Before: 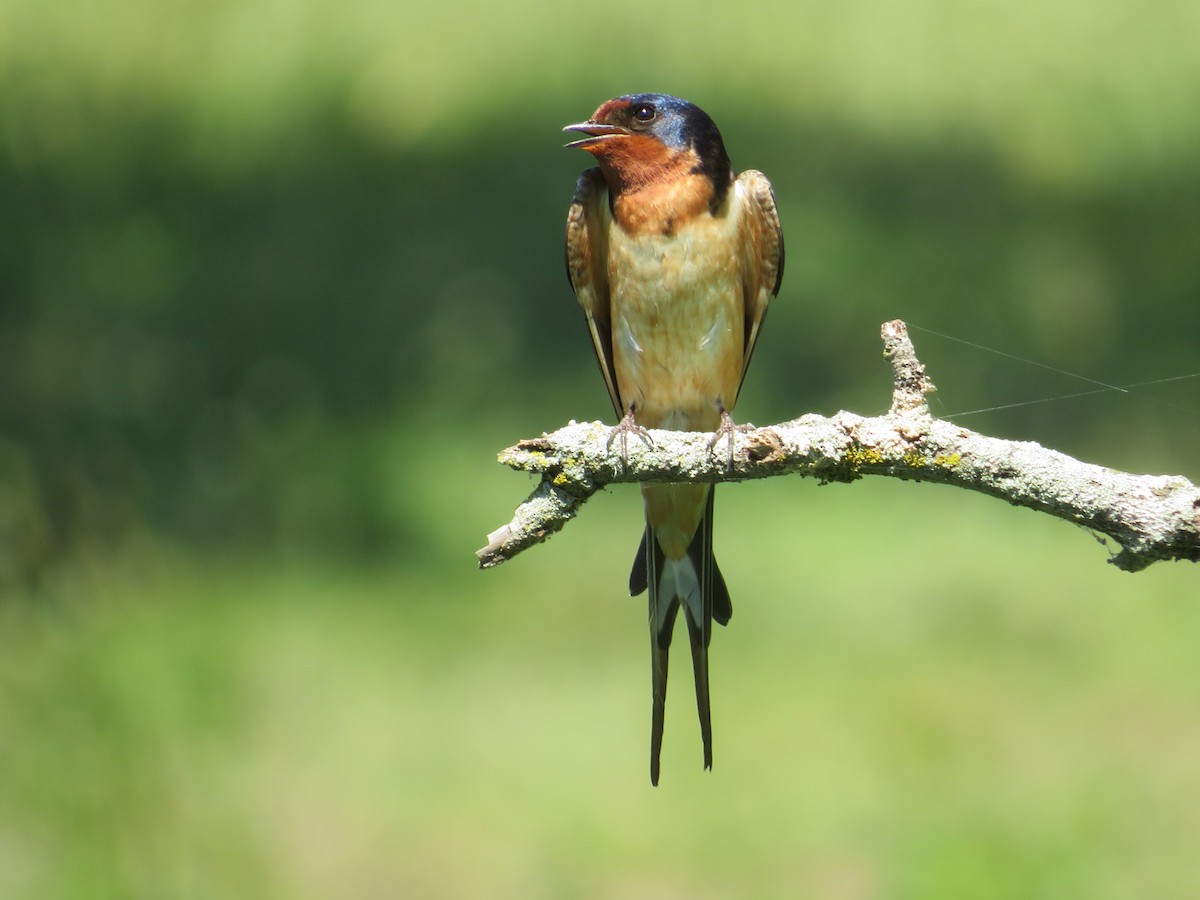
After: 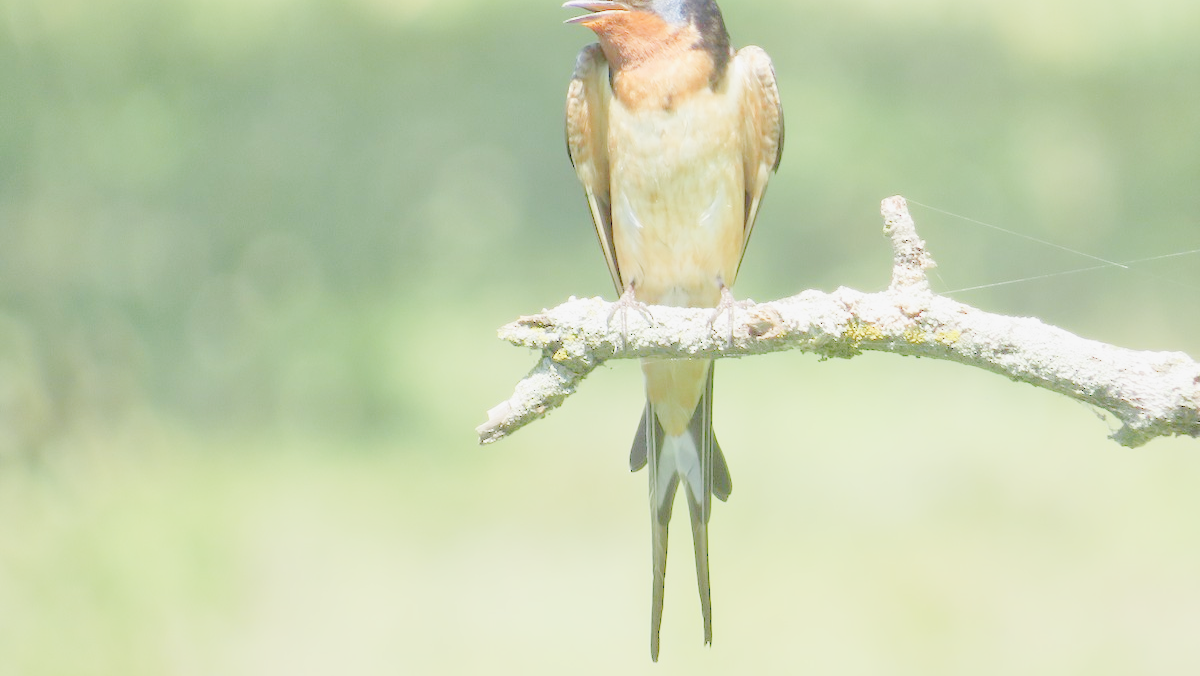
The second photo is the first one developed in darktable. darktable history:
exposure: exposure 0.749 EV, compensate exposure bias true, compensate highlight preservation false
filmic rgb: black relative exposure -7.98 EV, white relative exposure 8.03 EV, target black luminance 0%, hardness 2.45, latitude 75.88%, contrast 0.552, shadows ↔ highlights balance 0.012%, preserve chrominance no, color science v4 (2020), contrast in shadows soft
crop: top 13.808%, bottom 11.041%
tone curve: curves: ch0 [(0, 0) (0.003, 0.115) (0.011, 0.133) (0.025, 0.157) (0.044, 0.182) (0.069, 0.209) (0.1, 0.239) (0.136, 0.279) (0.177, 0.326) (0.224, 0.379) (0.277, 0.436) (0.335, 0.507) (0.399, 0.587) (0.468, 0.671) (0.543, 0.75) (0.623, 0.837) (0.709, 0.916) (0.801, 0.978) (0.898, 0.985) (1, 1)], preserve colors none
contrast brightness saturation: contrast 0.052, brightness 0.069, saturation 0.015
tone equalizer: -8 EV 0.997 EV, -7 EV 0.965 EV, -6 EV 1.04 EV, -5 EV 0.98 EV, -4 EV 1.02 EV, -3 EV 0.719 EV, -2 EV 0.473 EV, -1 EV 0.276 EV
